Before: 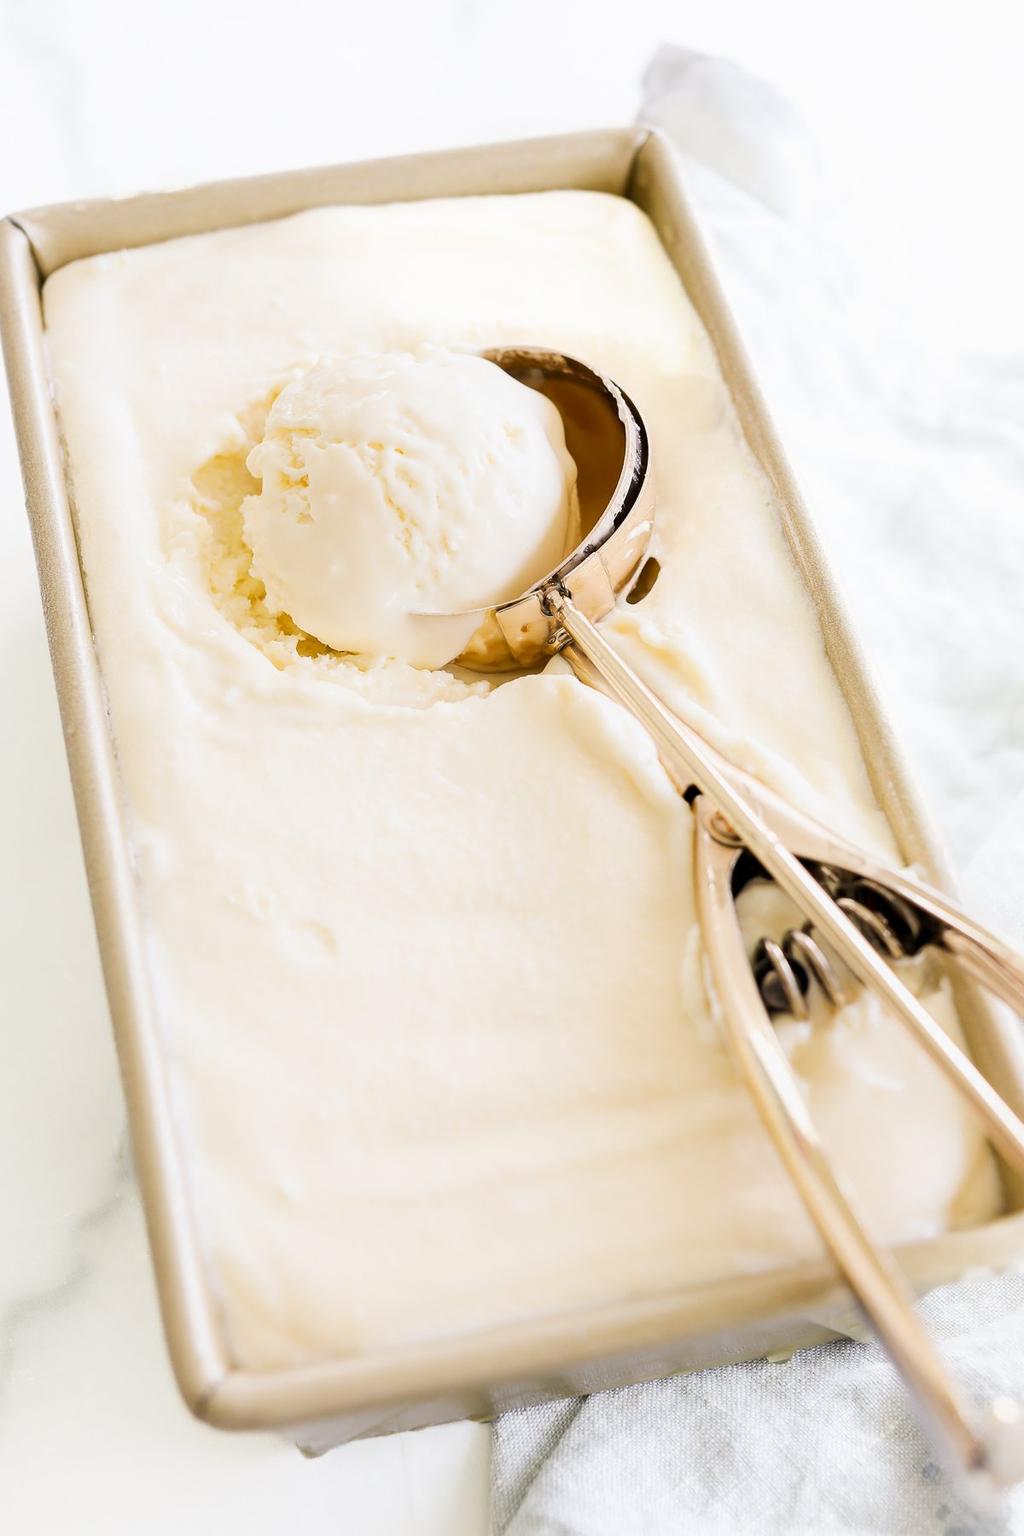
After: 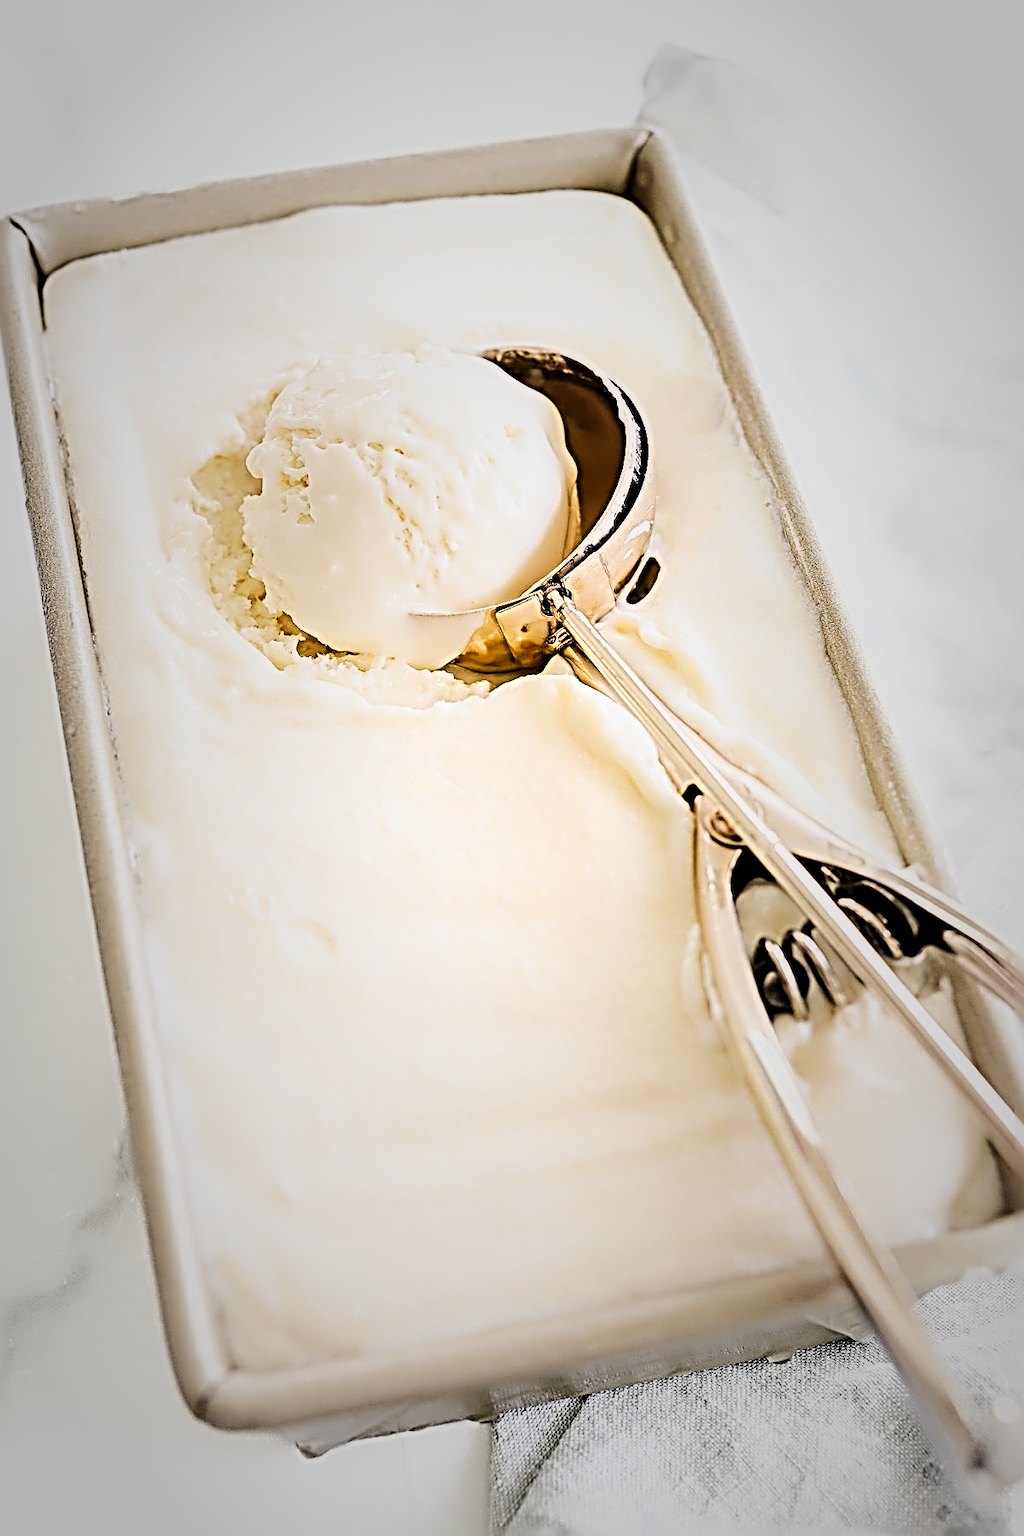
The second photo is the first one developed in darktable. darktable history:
tone curve: curves: ch0 [(0, 0) (0.003, 0) (0.011, 0.001) (0.025, 0.003) (0.044, 0.005) (0.069, 0.013) (0.1, 0.024) (0.136, 0.04) (0.177, 0.087) (0.224, 0.148) (0.277, 0.238) (0.335, 0.335) (0.399, 0.43) (0.468, 0.524) (0.543, 0.621) (0.623, 0.712) (0.709, 0.788) (0.801, 0.867) (0.898, 0.947) (1, 1)], color space Lab, linked channels, preserve colors none
sharpen: radius 4.018, amount 1.999
shadows and highlights: radius 128.35, shadows 30.55, highlights -30.77, low approximation 0.01, soften with gaussian
vignetting: fall-off start 16.63%, fall-off radius 99.44%, width/height ratio 0.712
